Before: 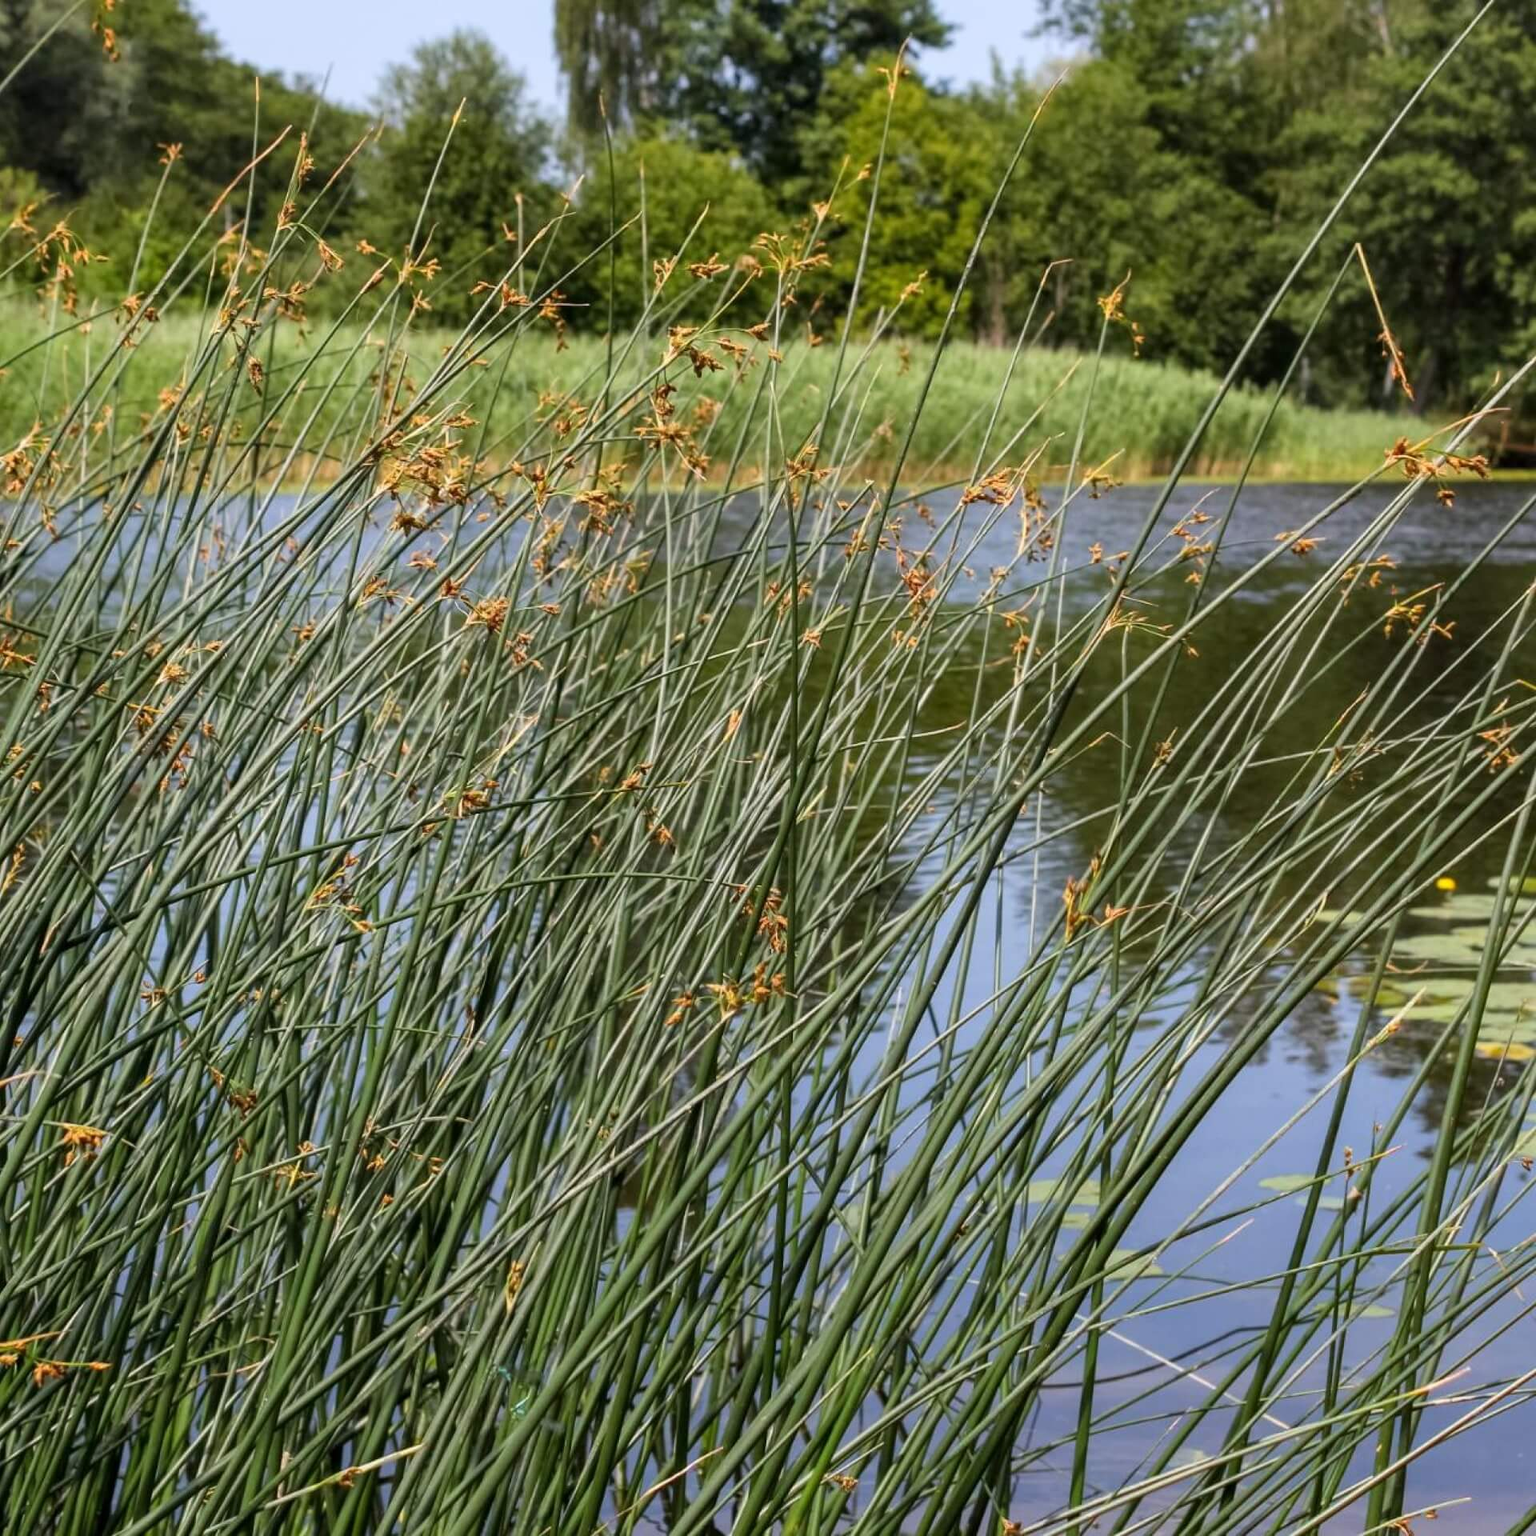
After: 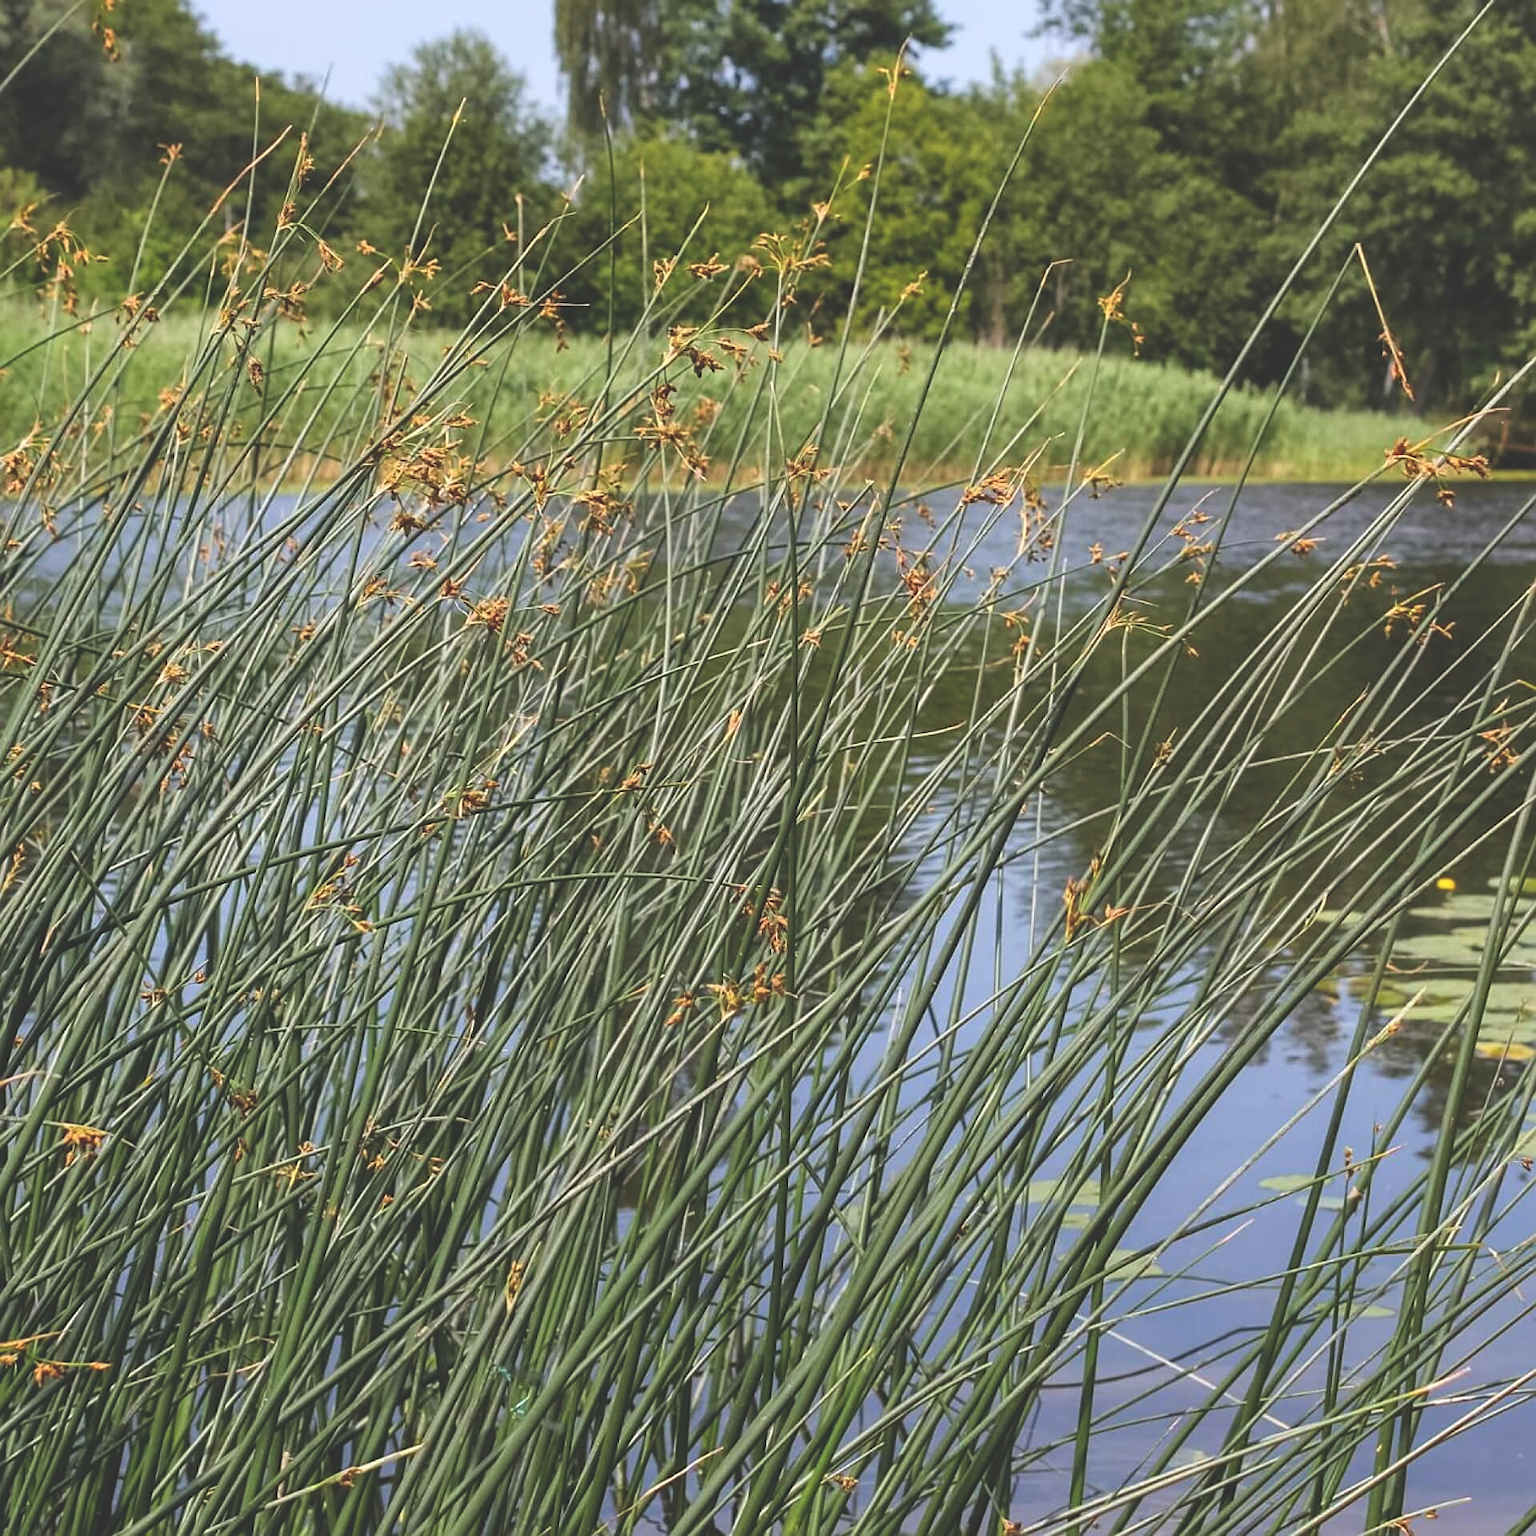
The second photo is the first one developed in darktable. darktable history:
sharpen: on, module defaults
exposure: black level correction -0.03, compensate highlight preservation false
